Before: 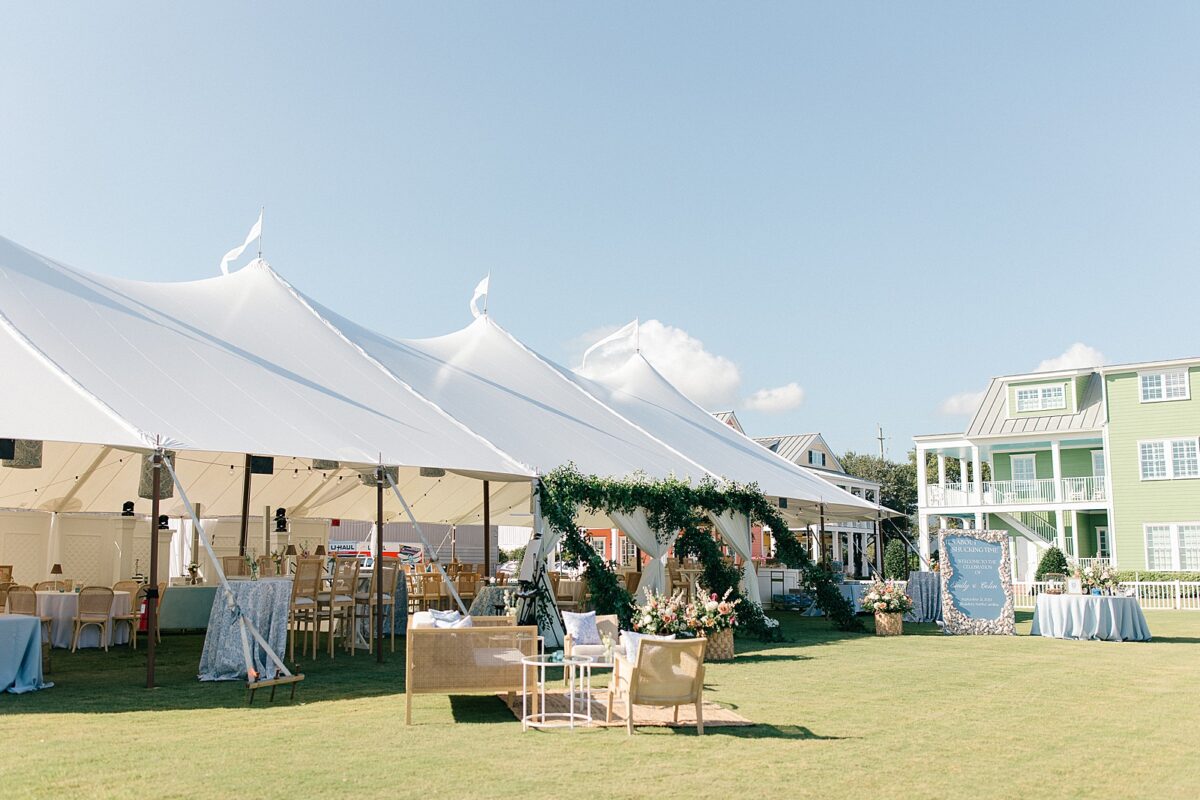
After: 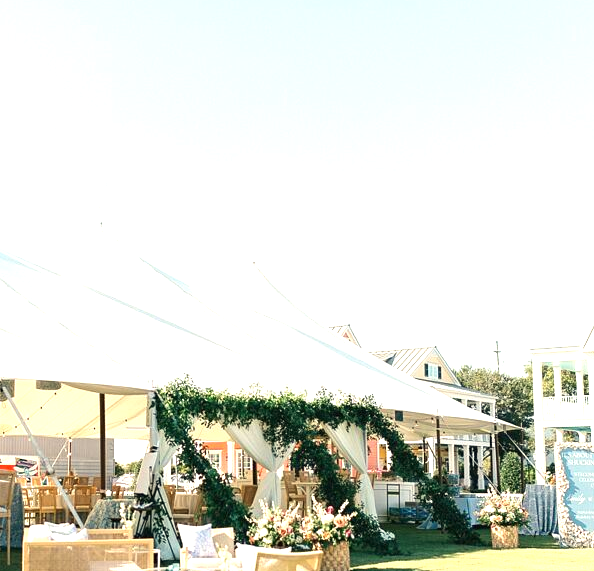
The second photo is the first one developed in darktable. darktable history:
white balance: red 1.029, blue 0.92
exposure: black level correction 0, exposure 1 EV, compensate exposure bias true, compensate highlight preservation false
crop: left 32.075%, top 10.976%, right 18.355%, bottom 17.596%
